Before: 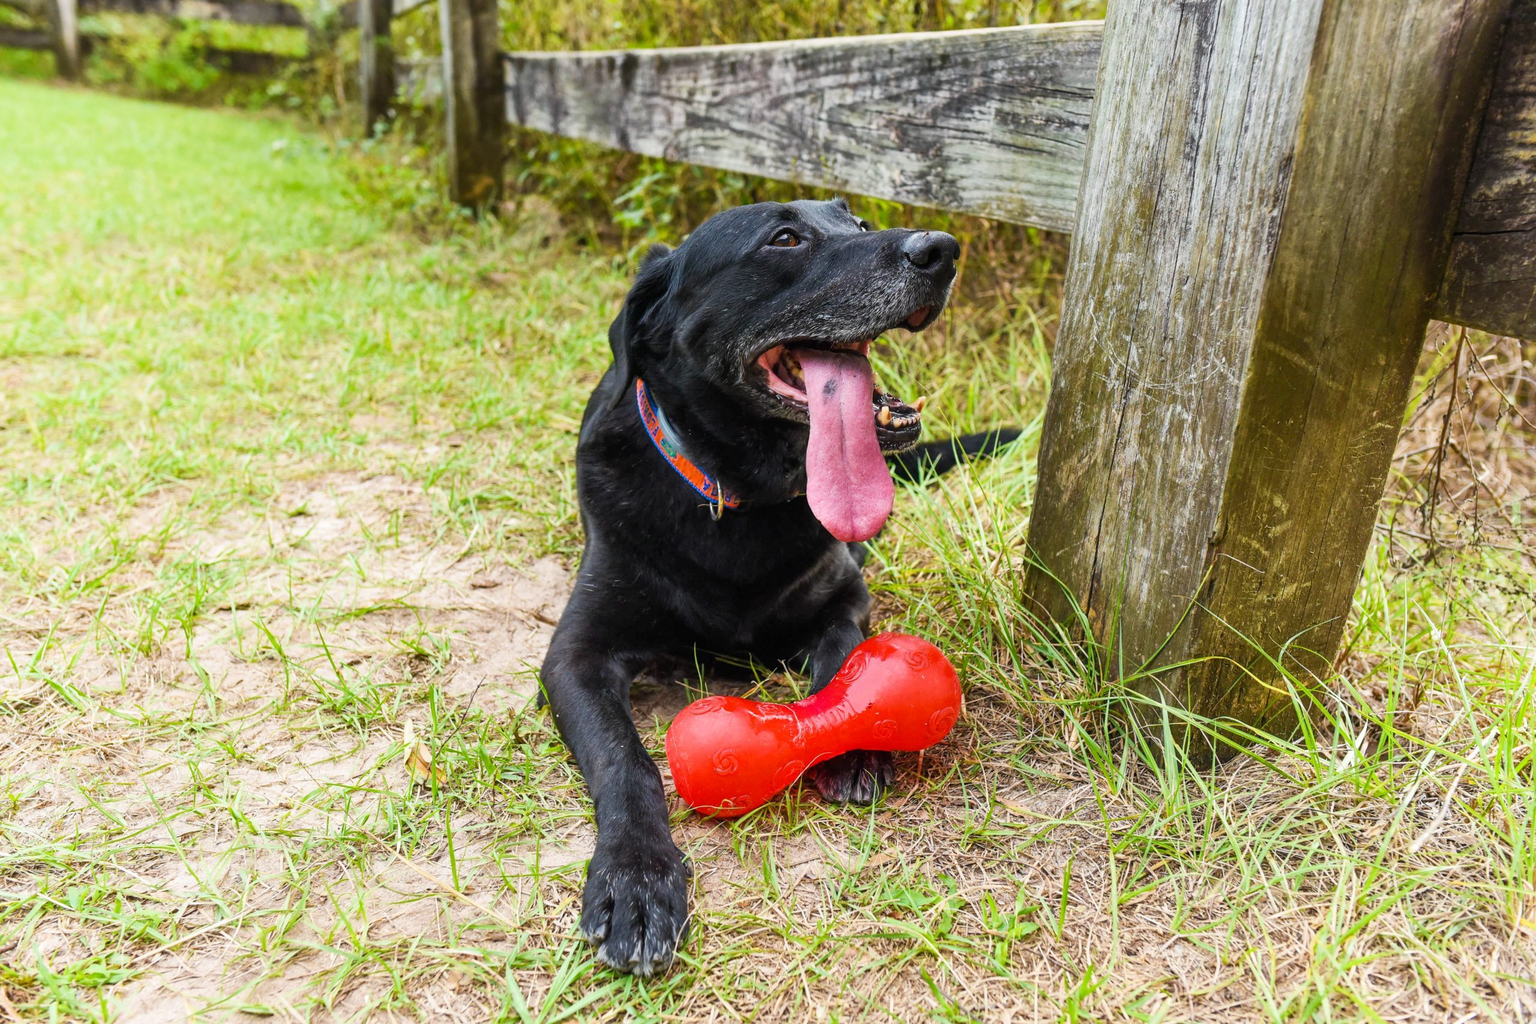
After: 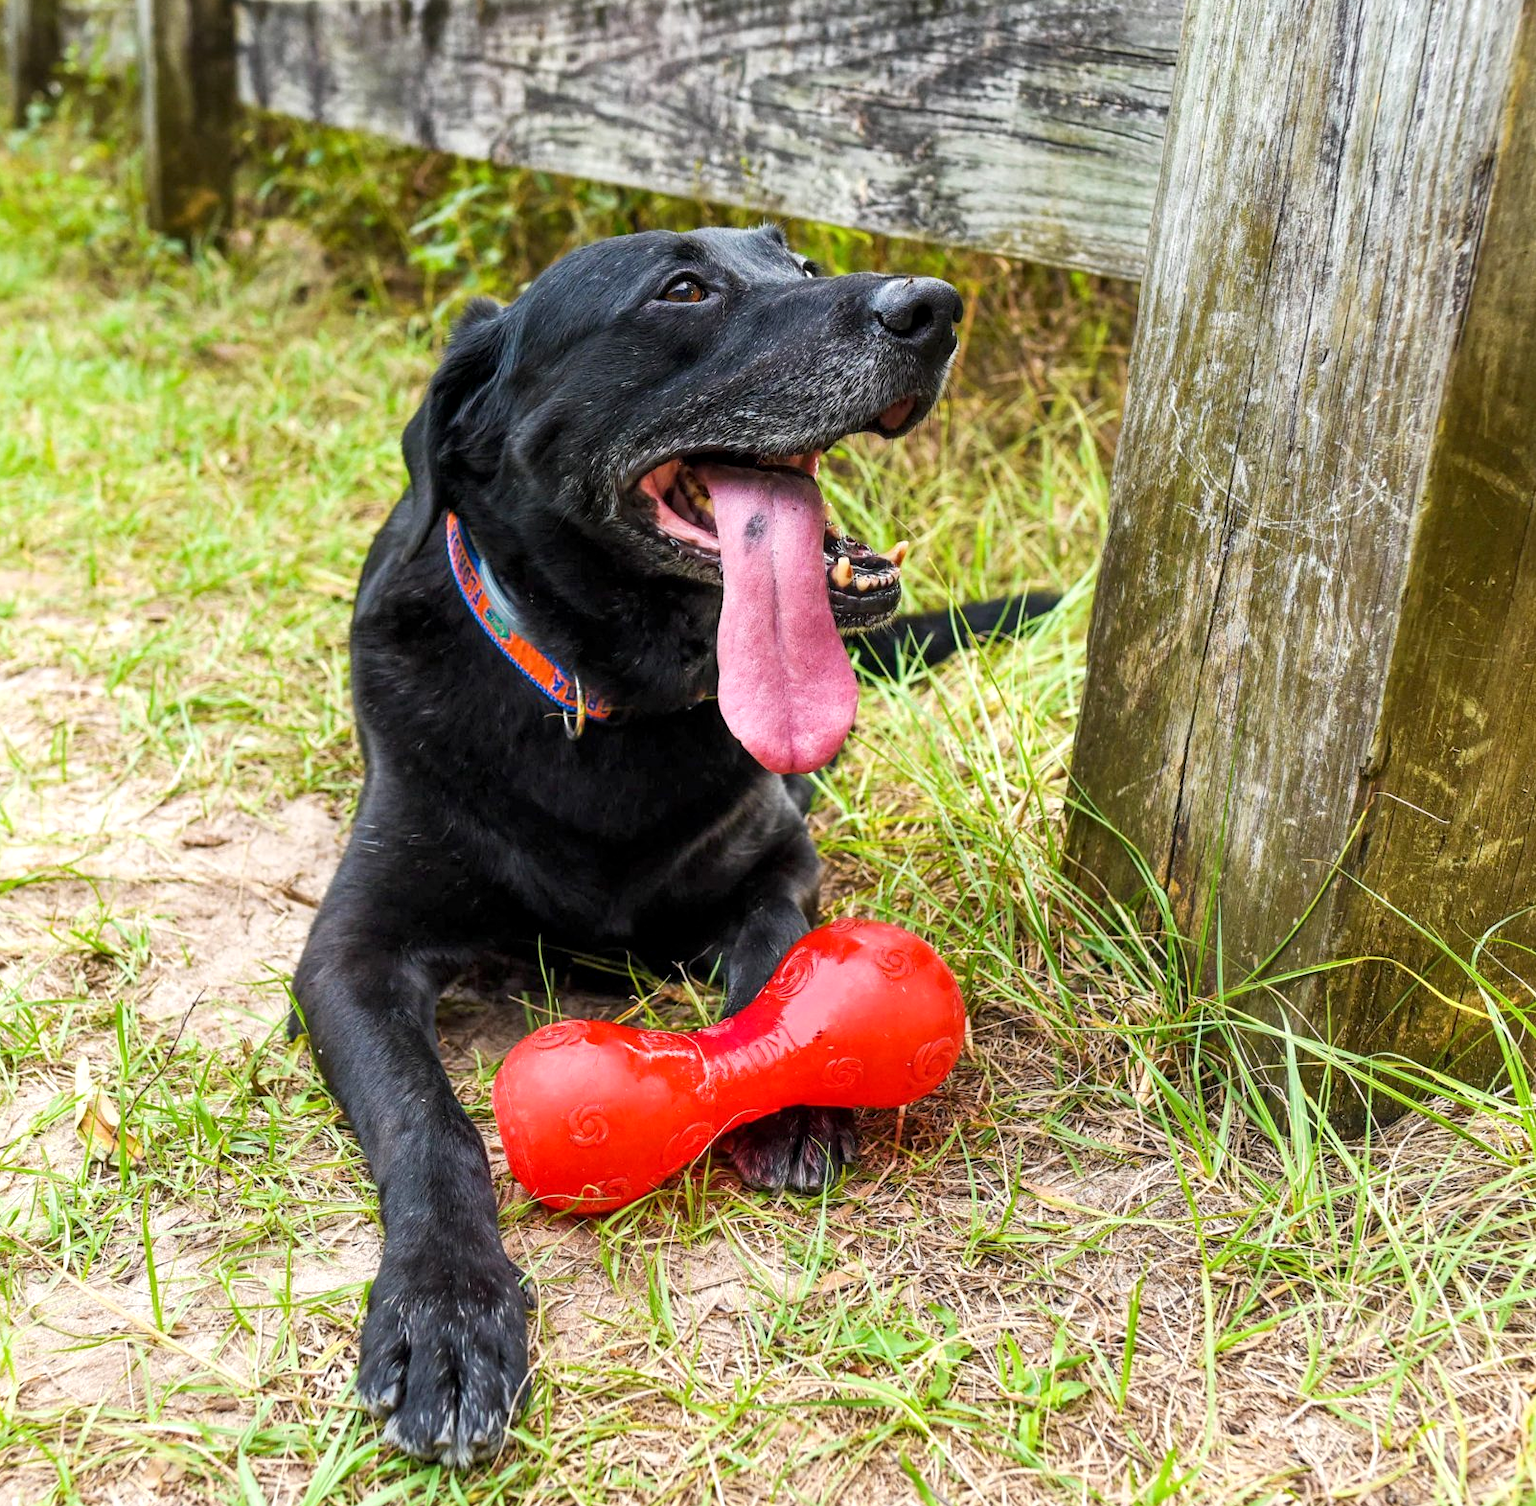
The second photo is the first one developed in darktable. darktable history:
local contrast: highlights 103%, shadows 102%, detail 119%, midtone range 0.2
exposure: exposure 0.196 EV, compensate highlight preservation false
crop and rotate: left 23.259%, top 5.642%, right 14.099%, bottom 2.258%
